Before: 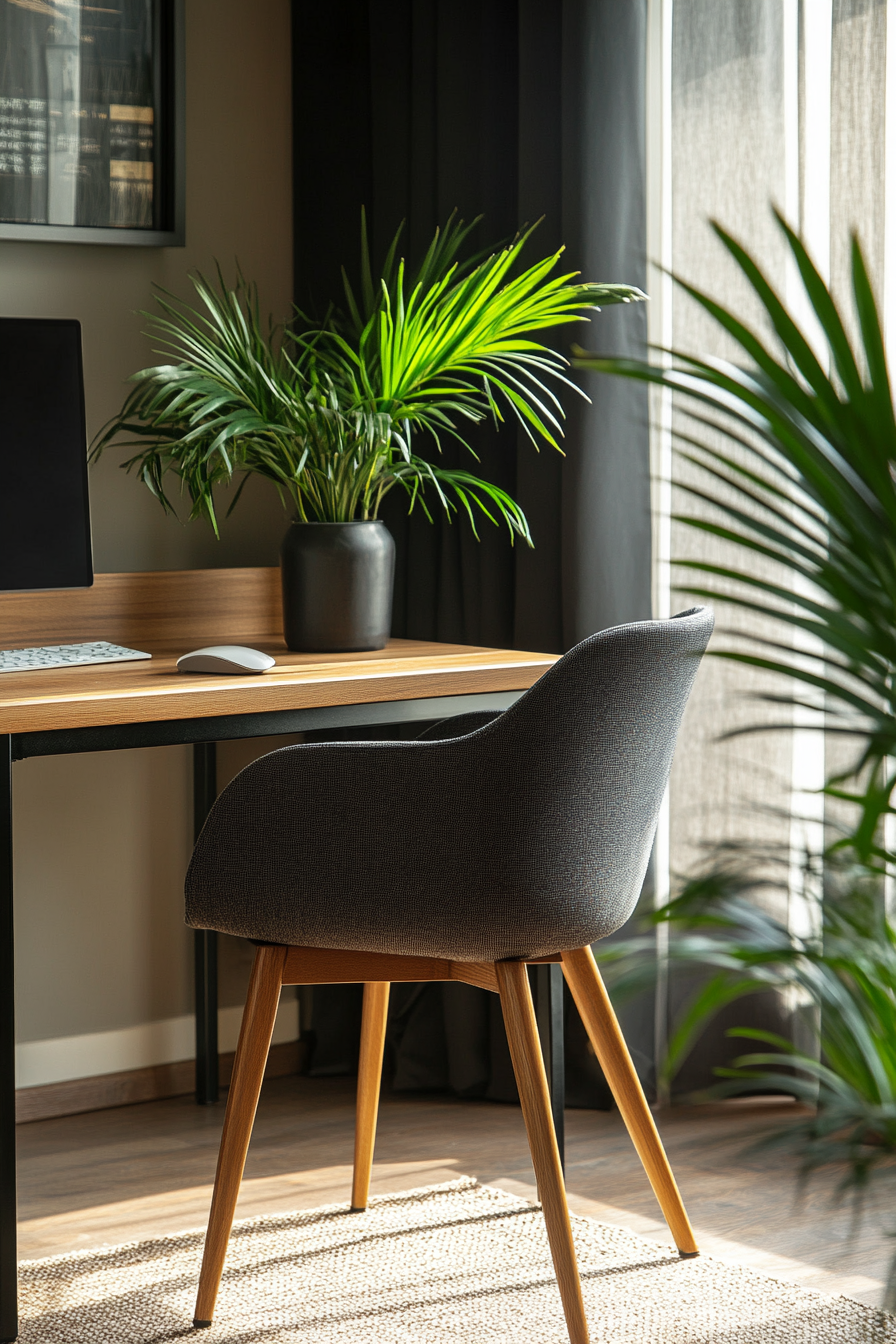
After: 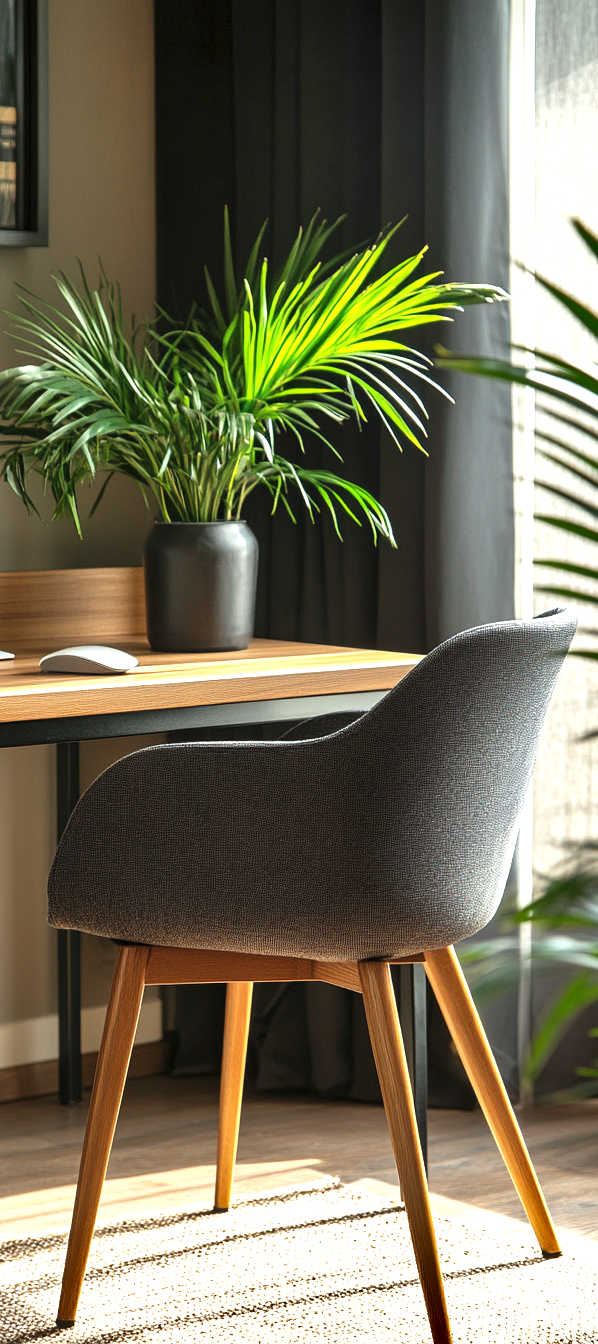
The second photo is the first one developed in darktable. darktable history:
crop: left 15.375%, right 17.776%
shadows and highlights: soften with gaussian
exposure: black level correction 0, exposure 0.696 EV, compensate exposure bias true, compensate highlight preservation false
